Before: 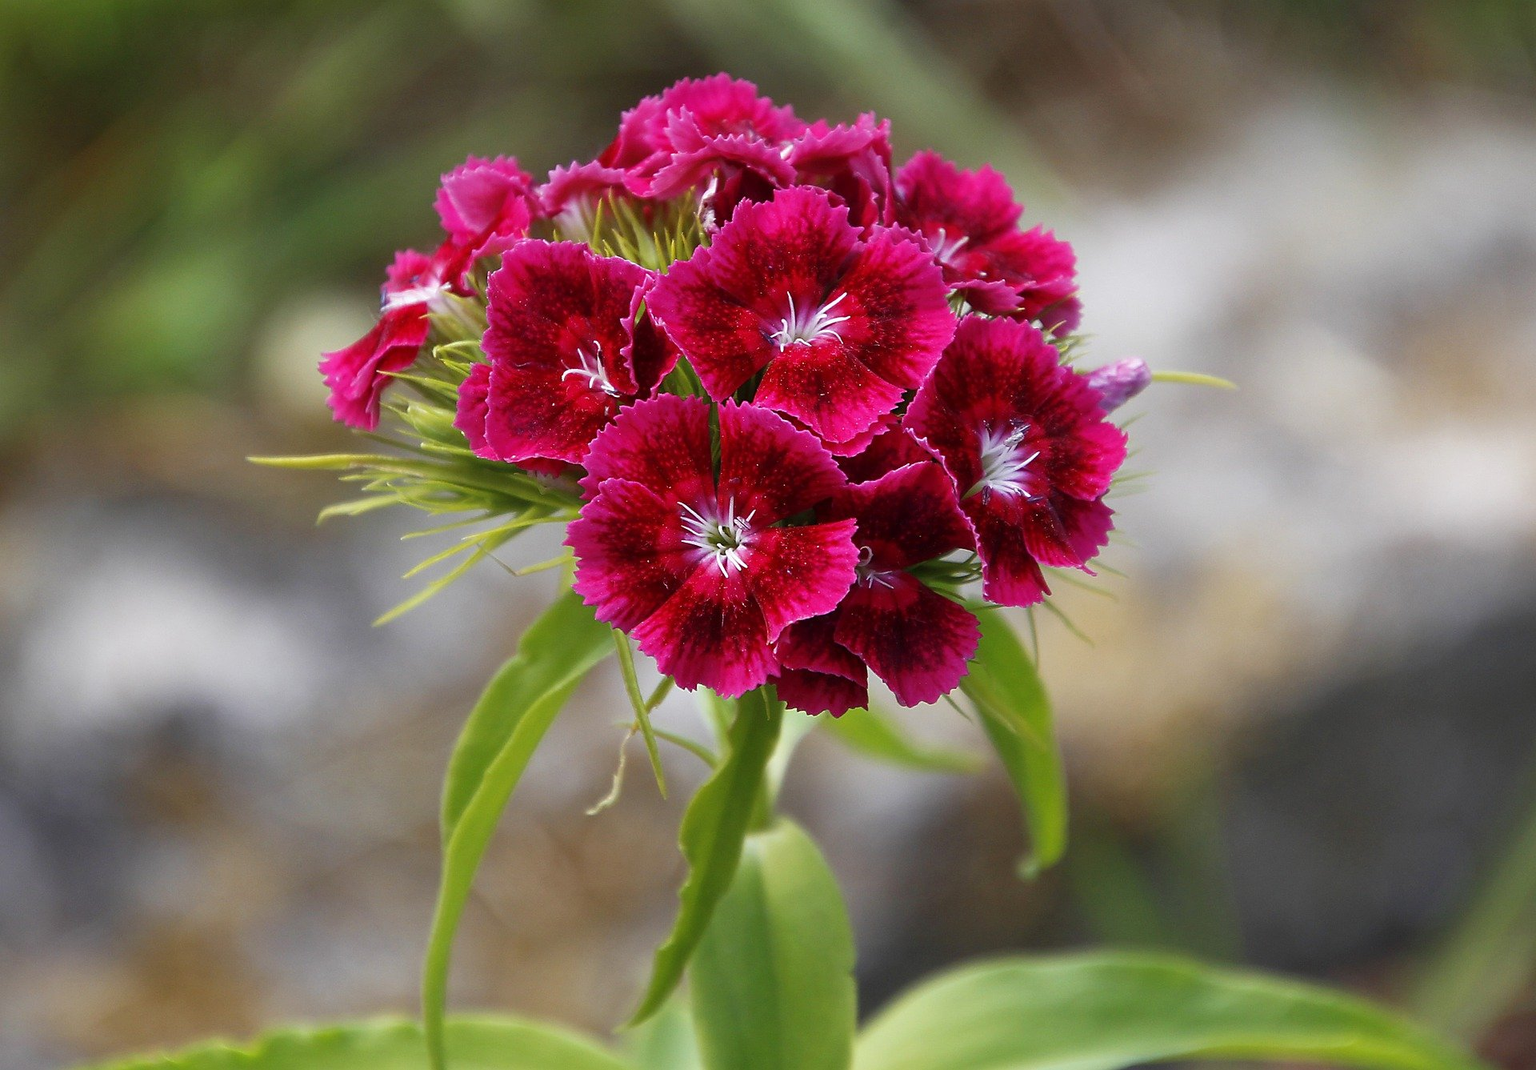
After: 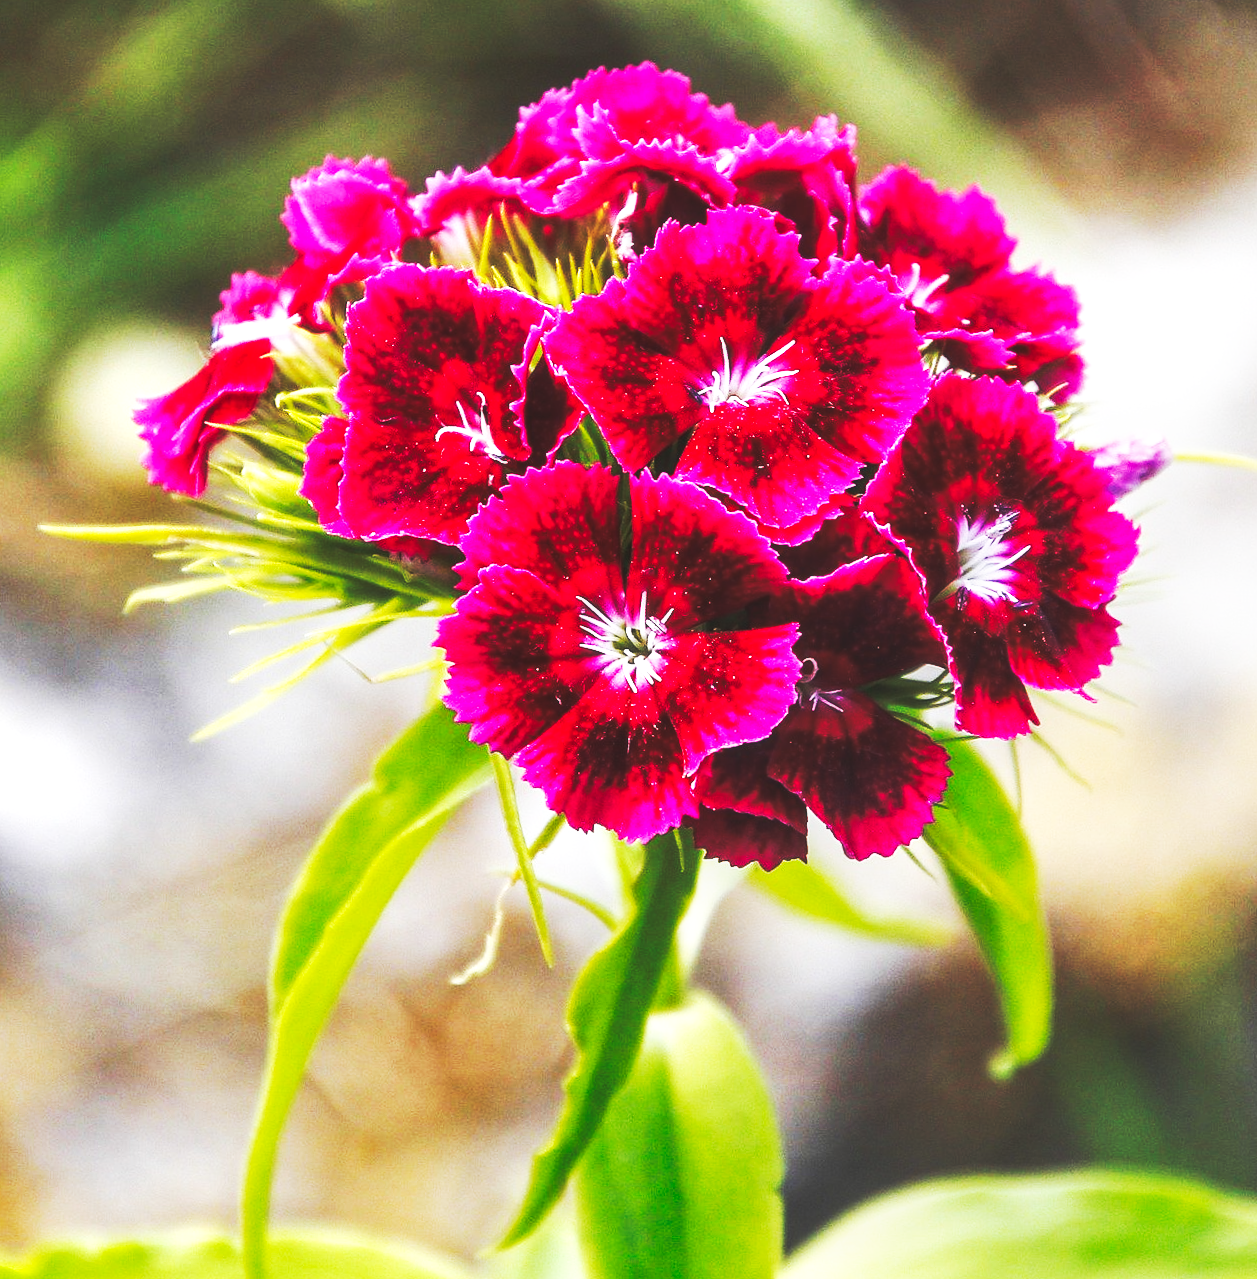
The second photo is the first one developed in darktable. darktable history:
local contrast: on, module defaults
base curve: curves: ch0 [(0, 0.015) (0.085, 0.116) (0.134, 0.298) (0.19, 0.545) (0.296, 0.764) (0.599, 0.982) (1, 1)], preserve colors none
crop and rotate: left 13.537%, right 19.796%
rotate and perspective: rotation 1.57°, crop left 0.018, crop right 0.982, crop top 0.039, crop bottom 0.961
